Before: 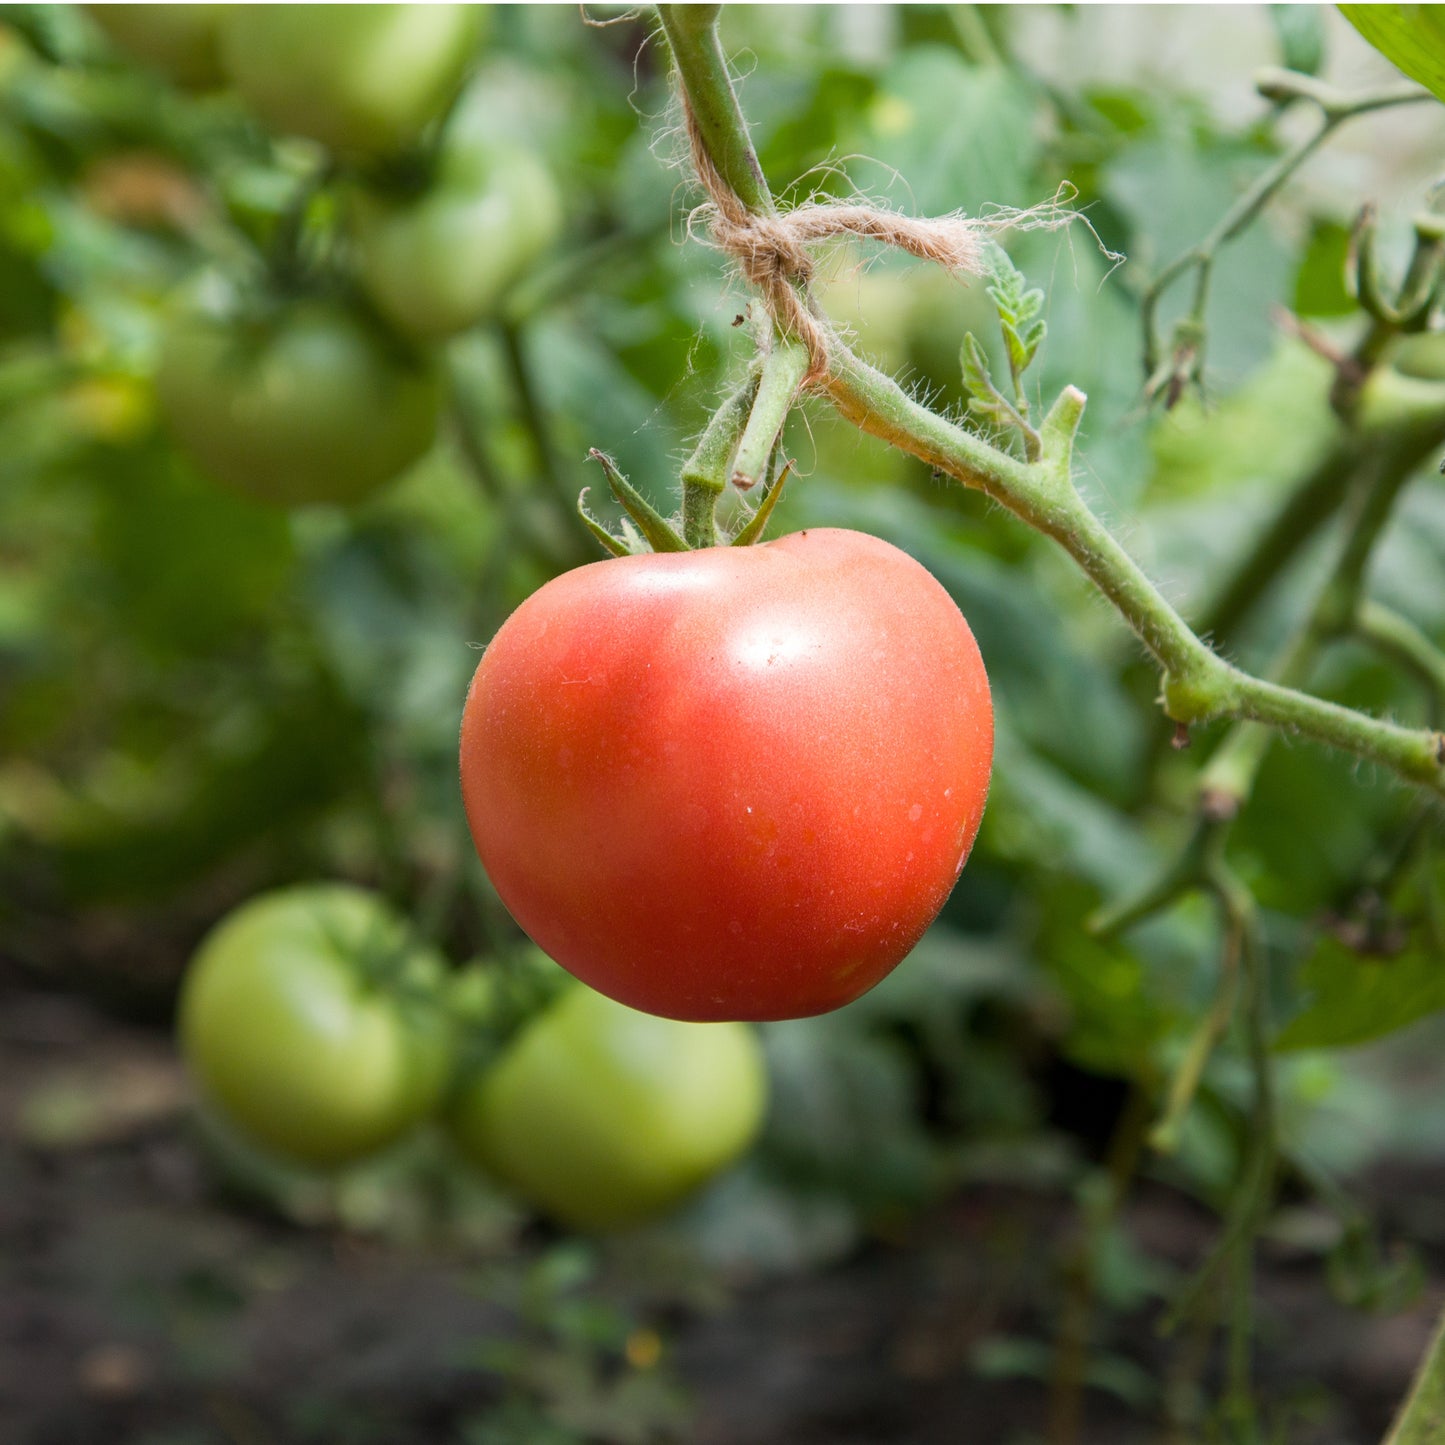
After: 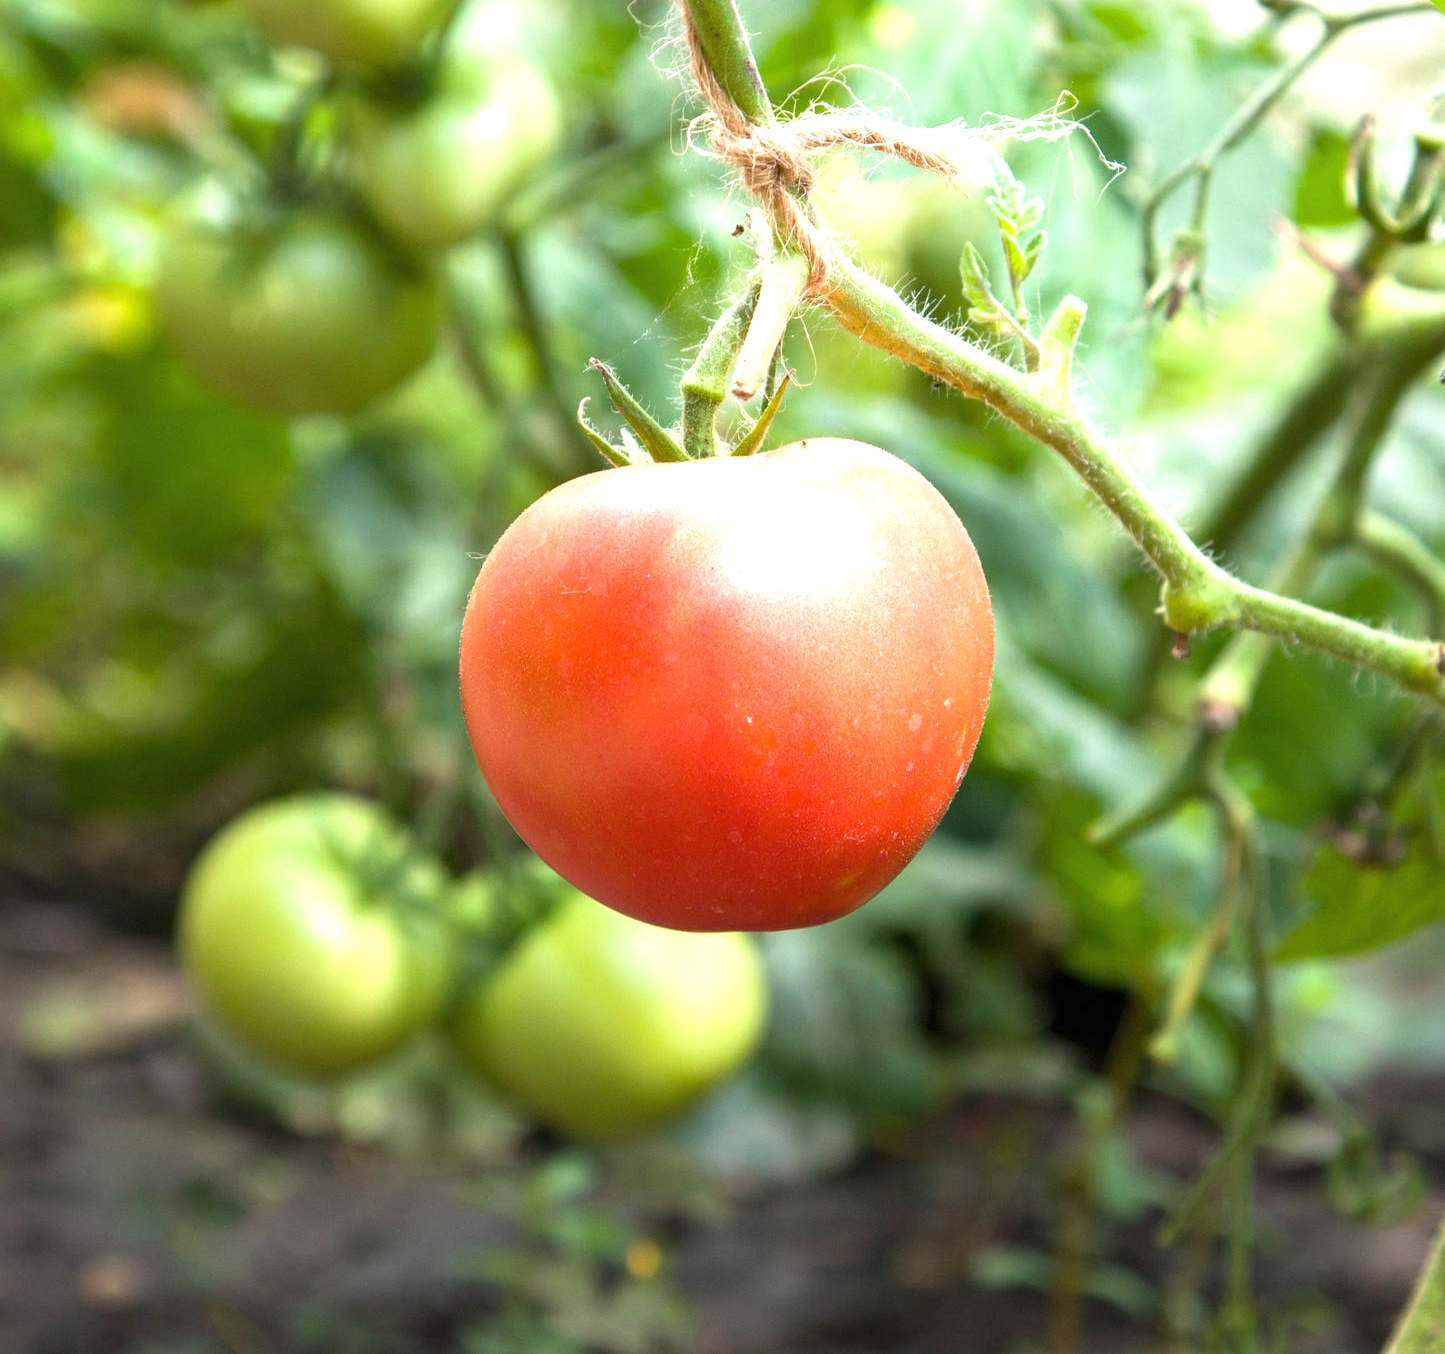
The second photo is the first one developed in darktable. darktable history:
base curve: exposure shift 0, preserve colors none
crop and rotate: top 6.25%
exposure: black level correction 0, exposure 1.1 EV, compensate highlight preservation false
